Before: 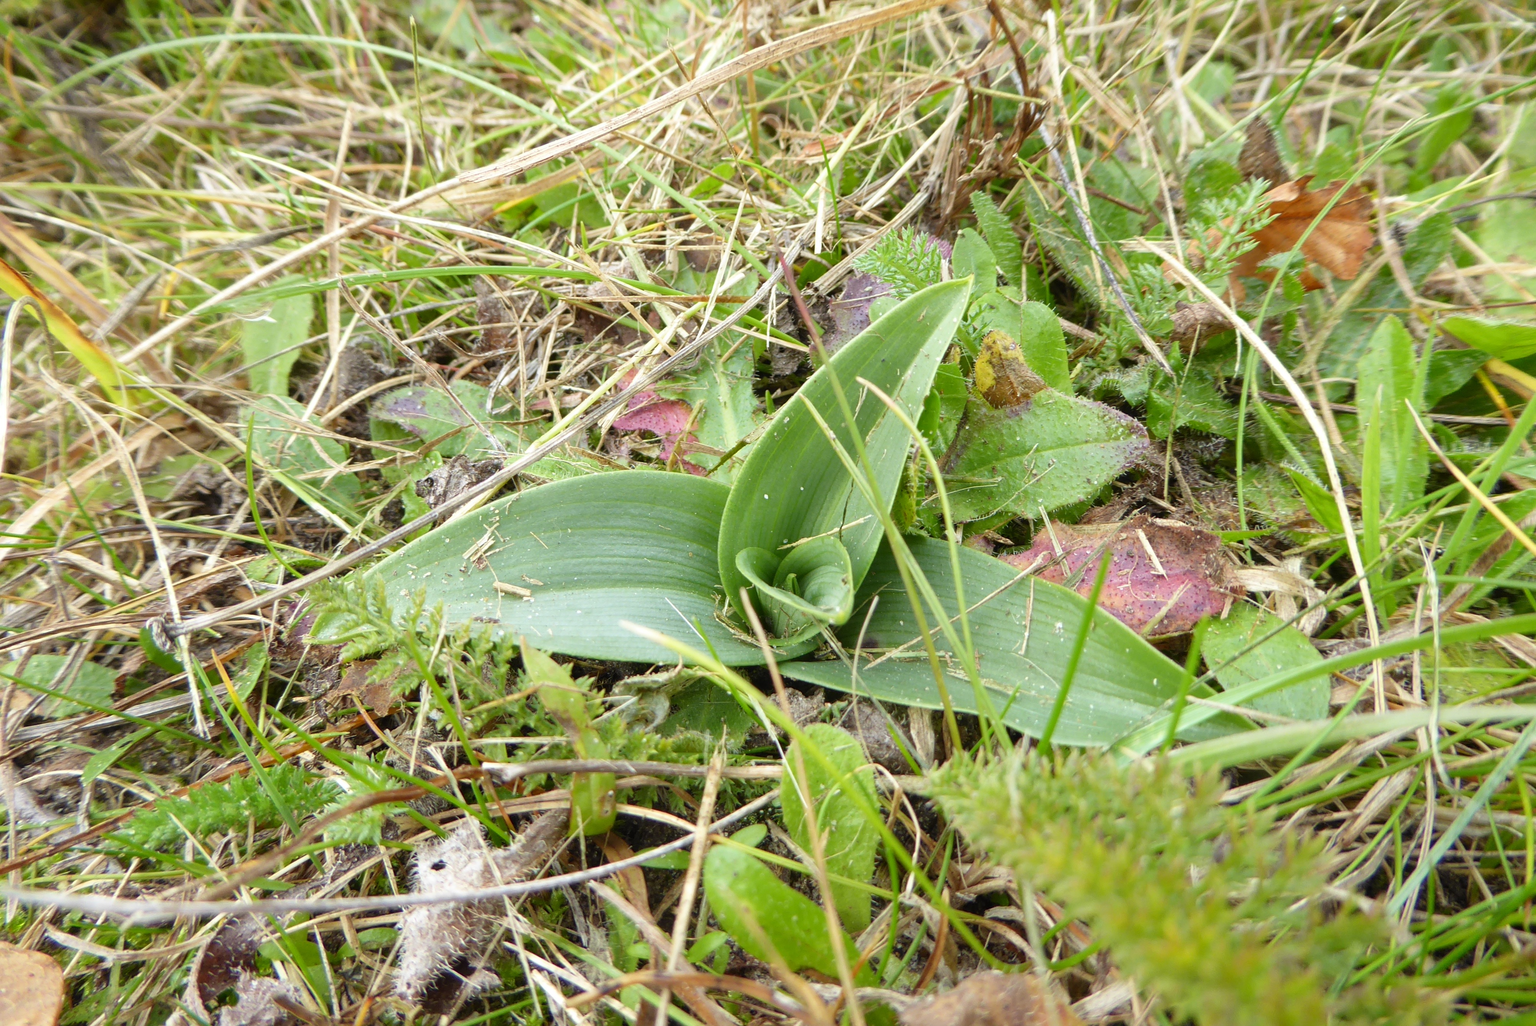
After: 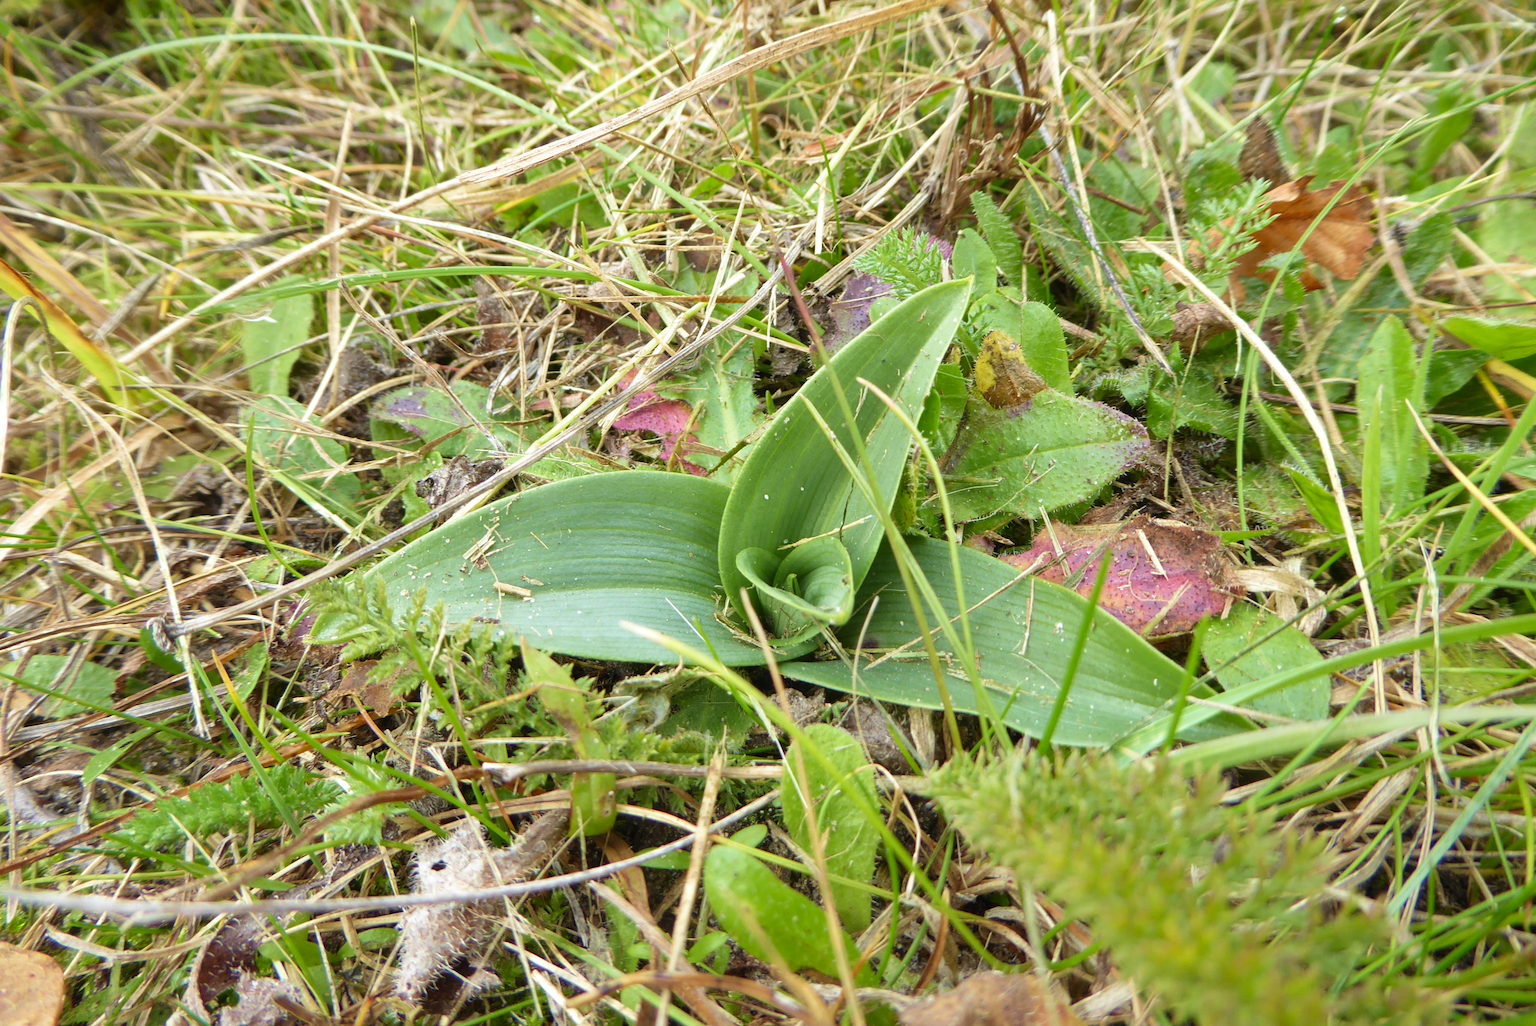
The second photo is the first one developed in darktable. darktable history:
velvia: on, module defaults
tone equalizer: edges refinement/feathering 500, mask exposure compensation -1.57 EV, preserve details no
shadows and highlights: shadows -88.1, highlights -36.51, soften with gaussian
